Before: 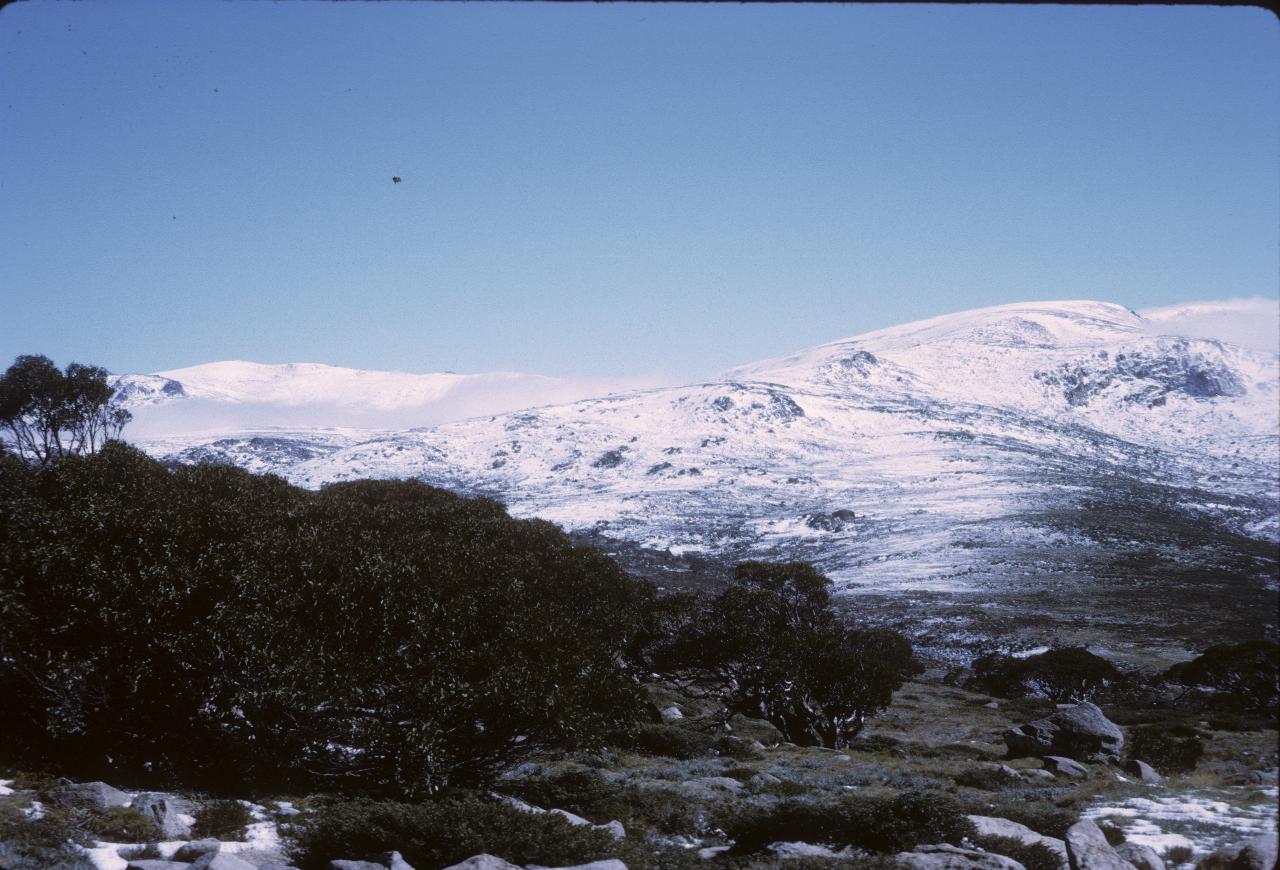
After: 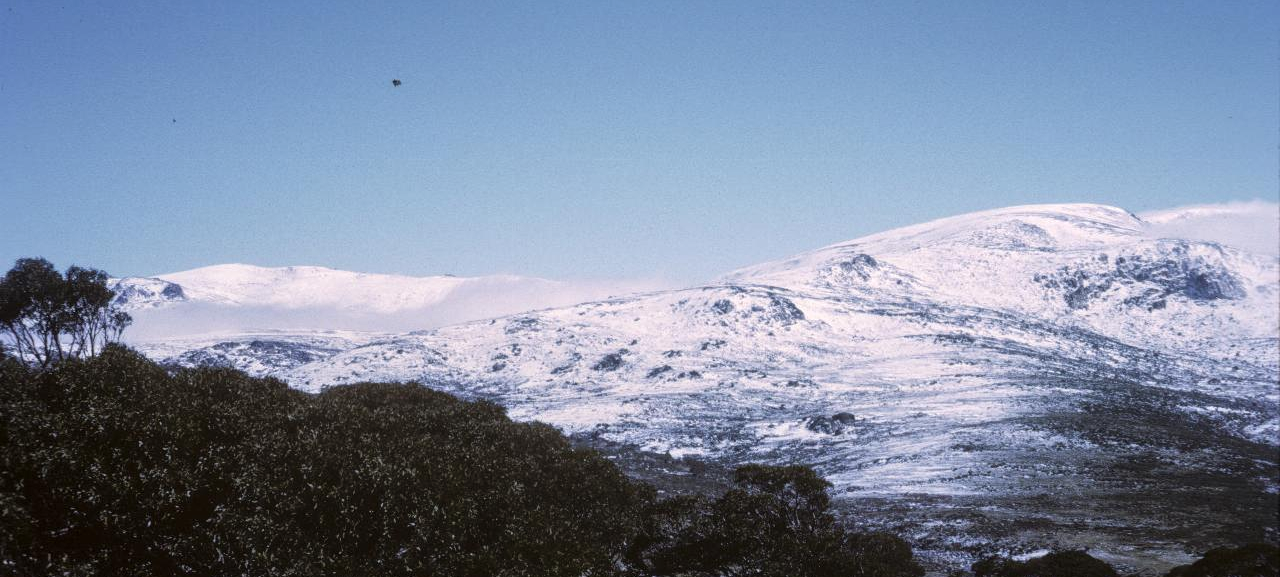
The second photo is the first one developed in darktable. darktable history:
crop: top 11.162%, bottom 22.447%
local contrast: on, module defaults
levels: mode automatic, levels [0.116, 0.574, 1]
